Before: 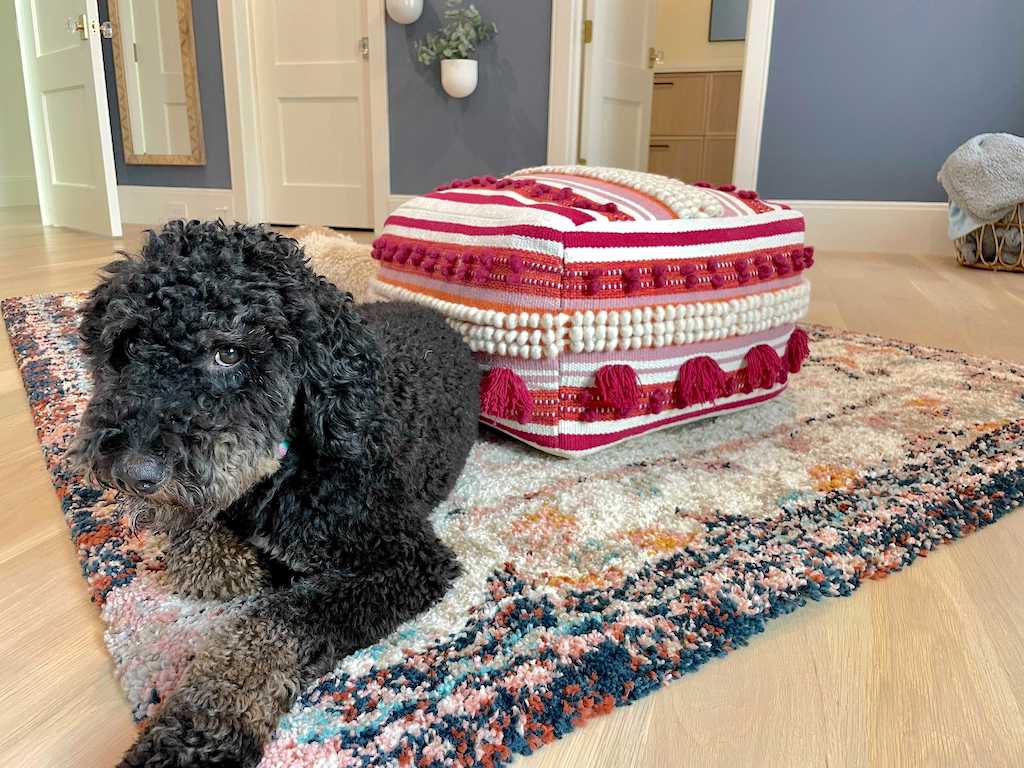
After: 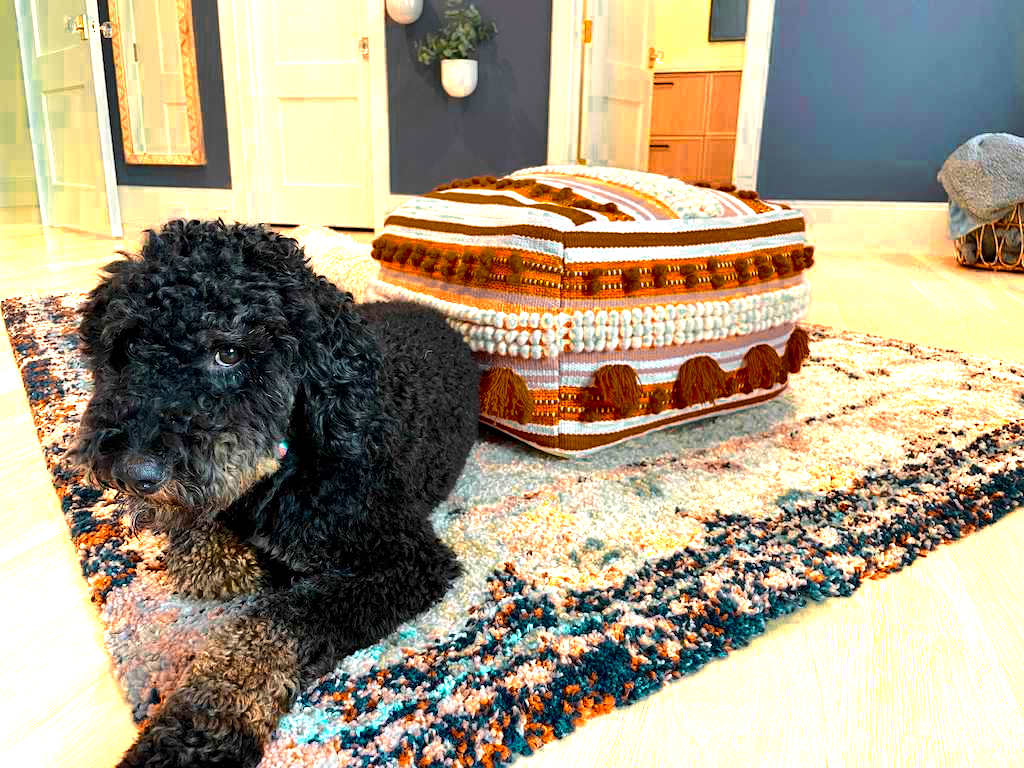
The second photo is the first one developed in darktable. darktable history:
color zones: curves: ch0 [(0.018, 0.548) (0.197, 0.654) (0.425, 0.447) (0.605, 0.658) (0.732, 0.579)]; ch1 [(0.105, 0.531) (0.224, 0.531) (0.386, 0.39) (0.618, 0.456) (0.732, 0.456) (0.956, 0.421)]; ch2 [(0.039, 0.583) (0.215, 0.465) (0.399, 0.544) (0.465, 0.548) (0.614, 0.447) (0.724, 0.43) (0.882, 0.623) (0.956, 0.632)], mix 101.68%
contrast brightness saturation: contrast 0.069, brightness -0.152, saturation 0.117
color balance rgb: perceptual saturation grading › global saturation 61.843%, perceptual saturation grading › highlights 20.612%, perceptual saturation grading › shadows -50.3%, global vibrance 41.58%
